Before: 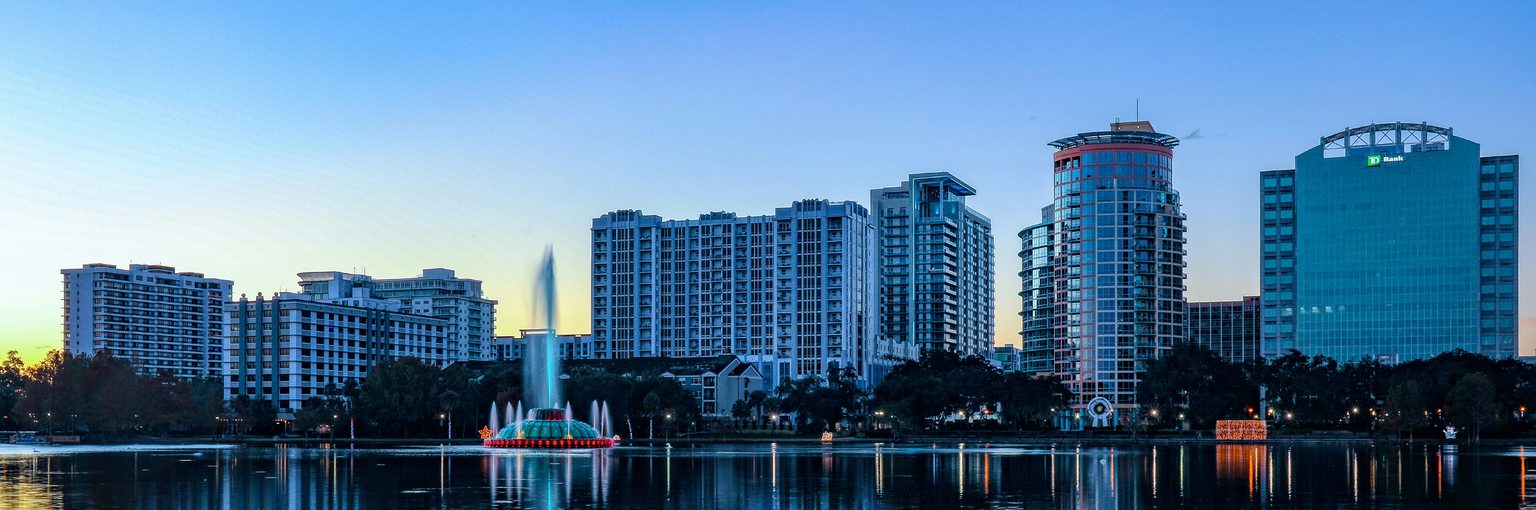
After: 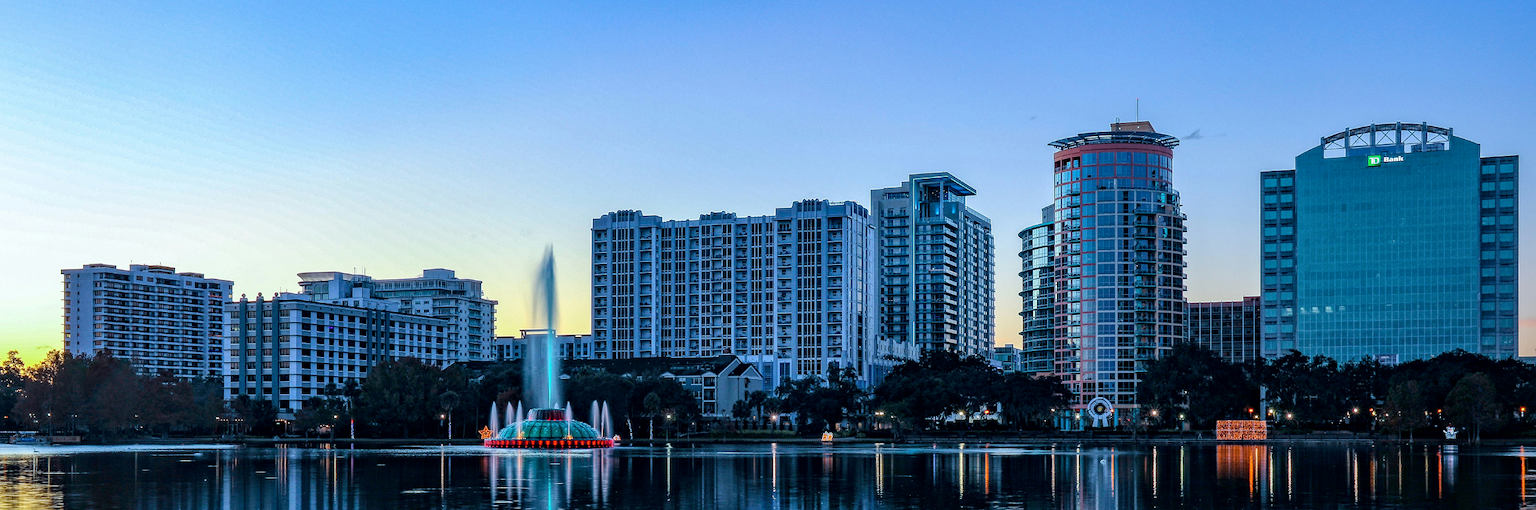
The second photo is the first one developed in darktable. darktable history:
local contrast: mode bilateral grid, contrast 19, coarseness 49, detail 119%, midtone range 0.2
